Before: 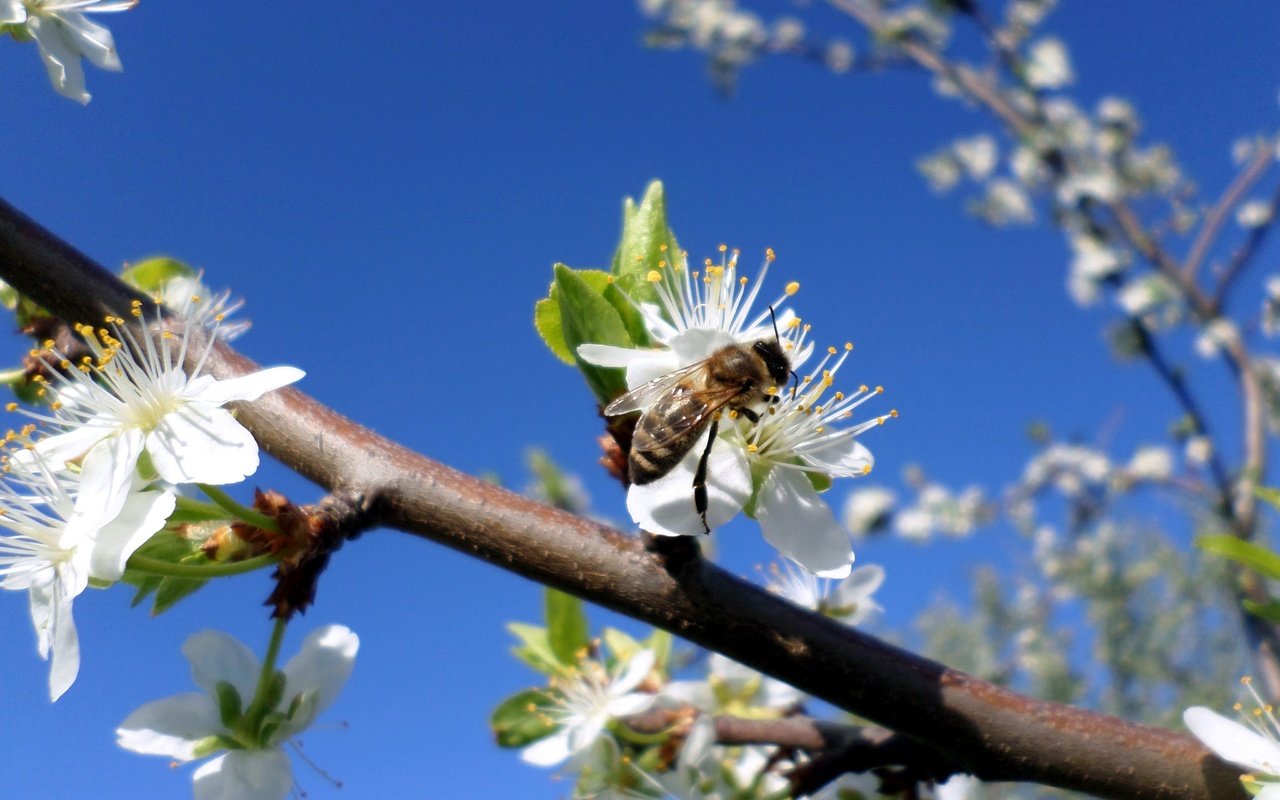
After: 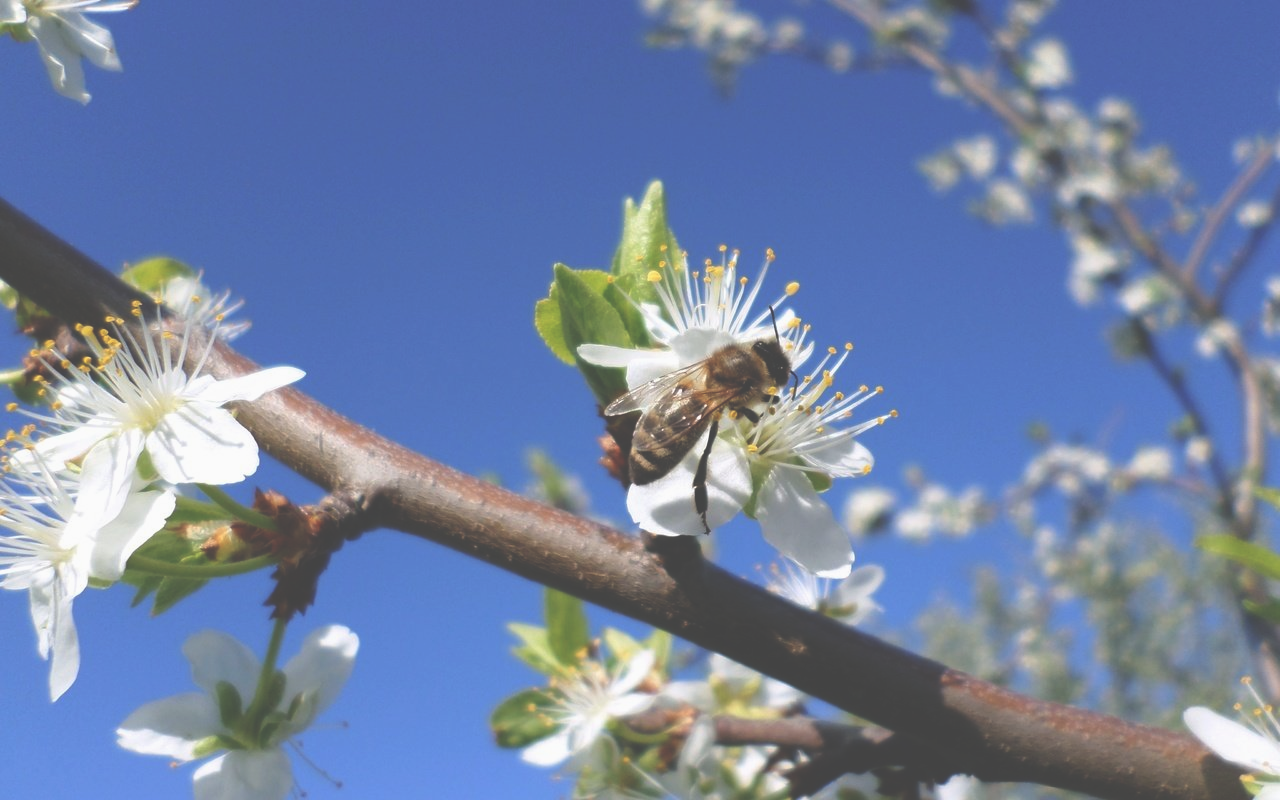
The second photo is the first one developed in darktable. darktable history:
exposure: black level correction -0.062, exposure -0.05 EV, compensate highlight preservation false
